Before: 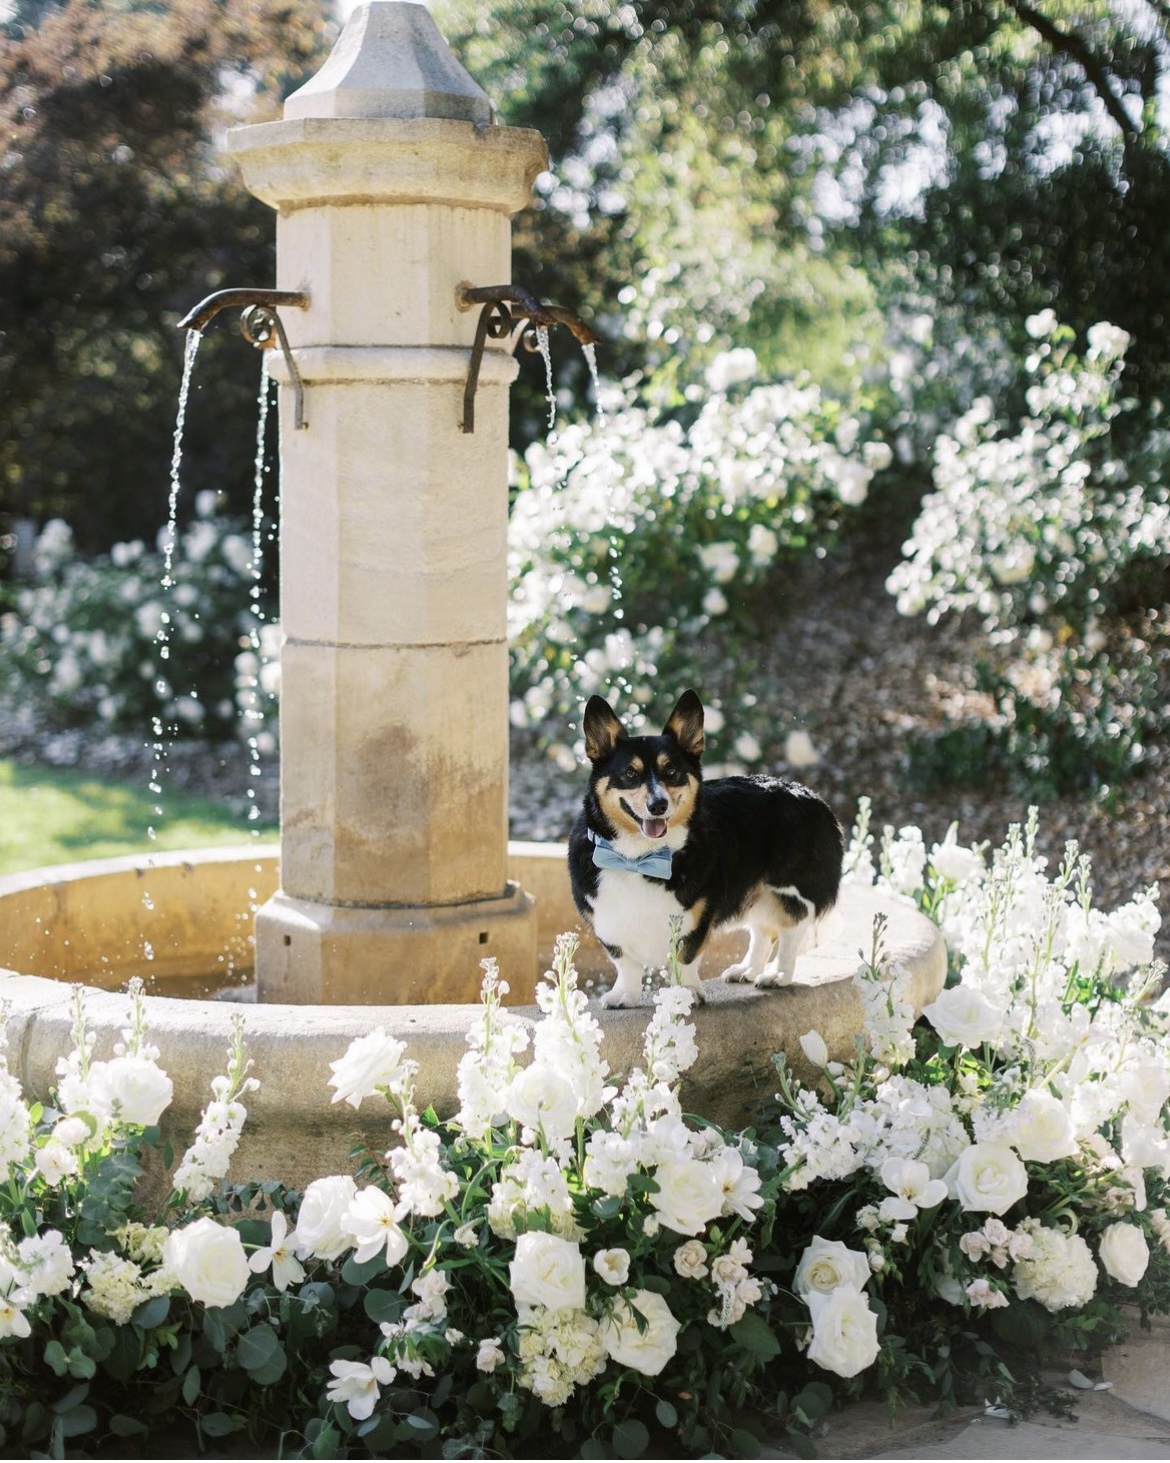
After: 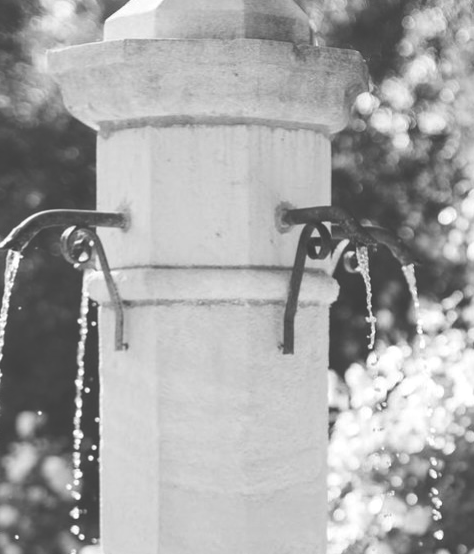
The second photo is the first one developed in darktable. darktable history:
crop: left 15.452%, top 5.459%, right 43.956%, bottom 56.62%
exposure: black level correction -0.041, exposure 0.064 EV, compensate highlight preservation false
monochrome: a 0, b 0, size 0.5, highlights 0.57
